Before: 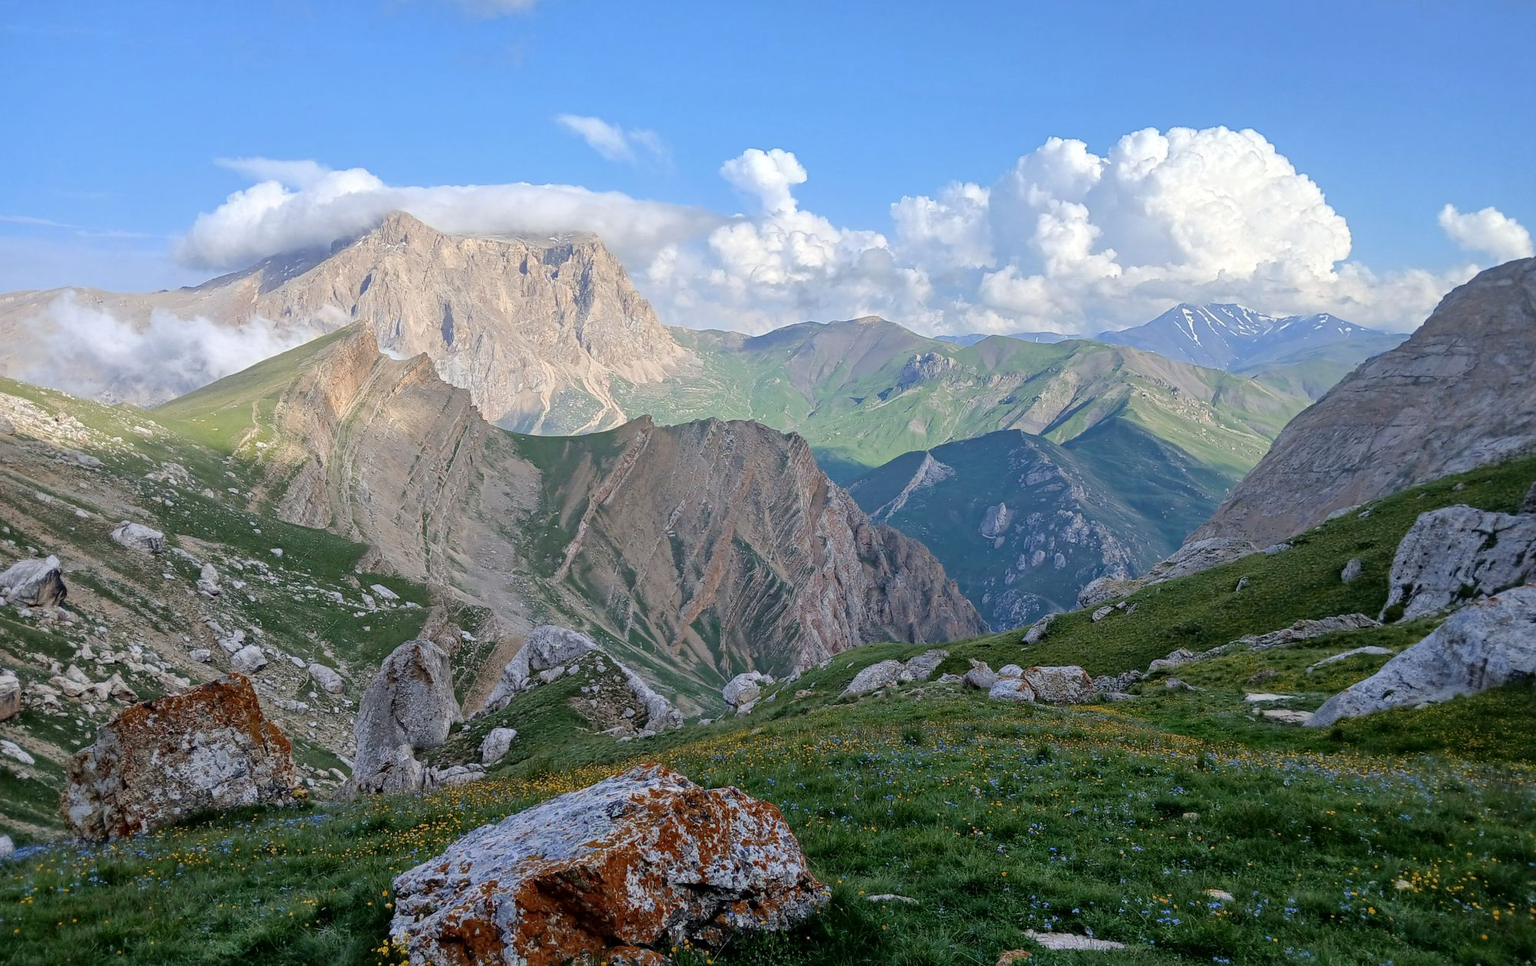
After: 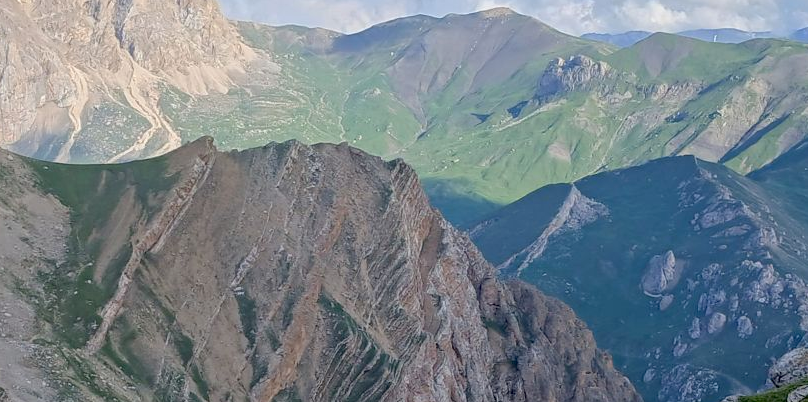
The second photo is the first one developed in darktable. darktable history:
exposure: black level correction 0.009, exposure 0.014 EV, compensate highlight preservation false
crop: left 31.751%, top 32.172%, right 27.8%, bottom 35.83%
